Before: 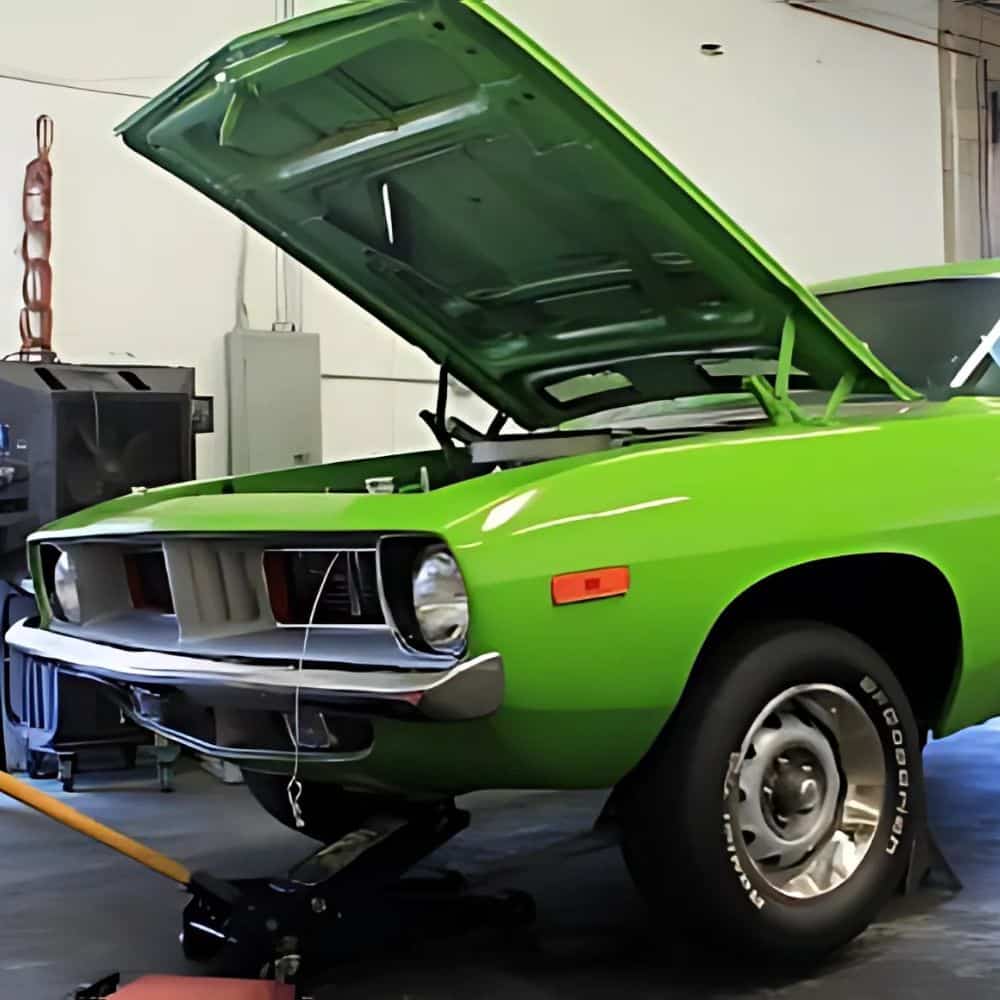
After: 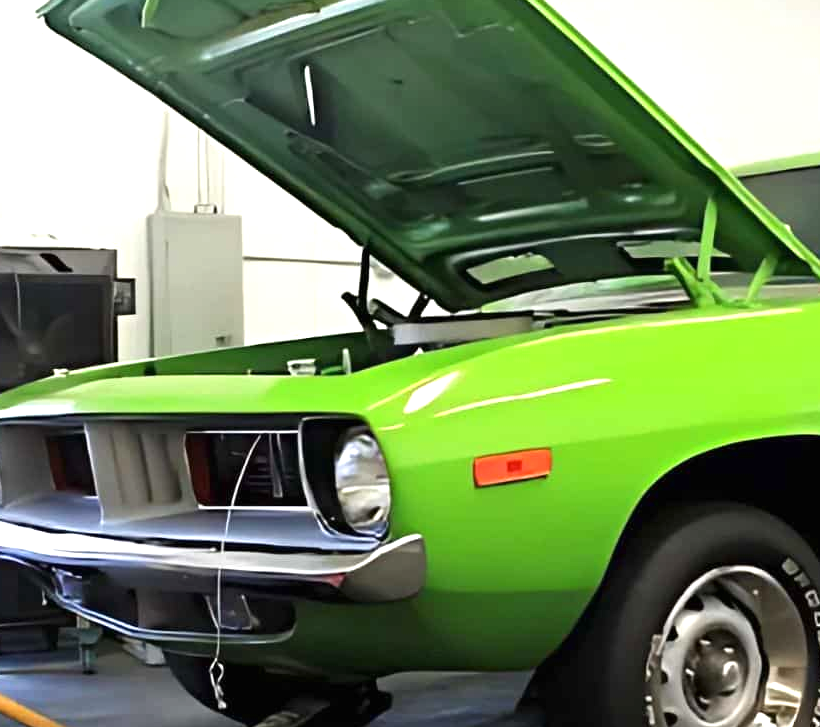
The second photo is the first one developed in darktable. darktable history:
crop: left 7.856%, top 11.836%, right 10.12%, bottom 15.387%
exposure: black level correction 0, exposure 0.7 EV, compensate exposure bias true, compensate highlight preservation false
